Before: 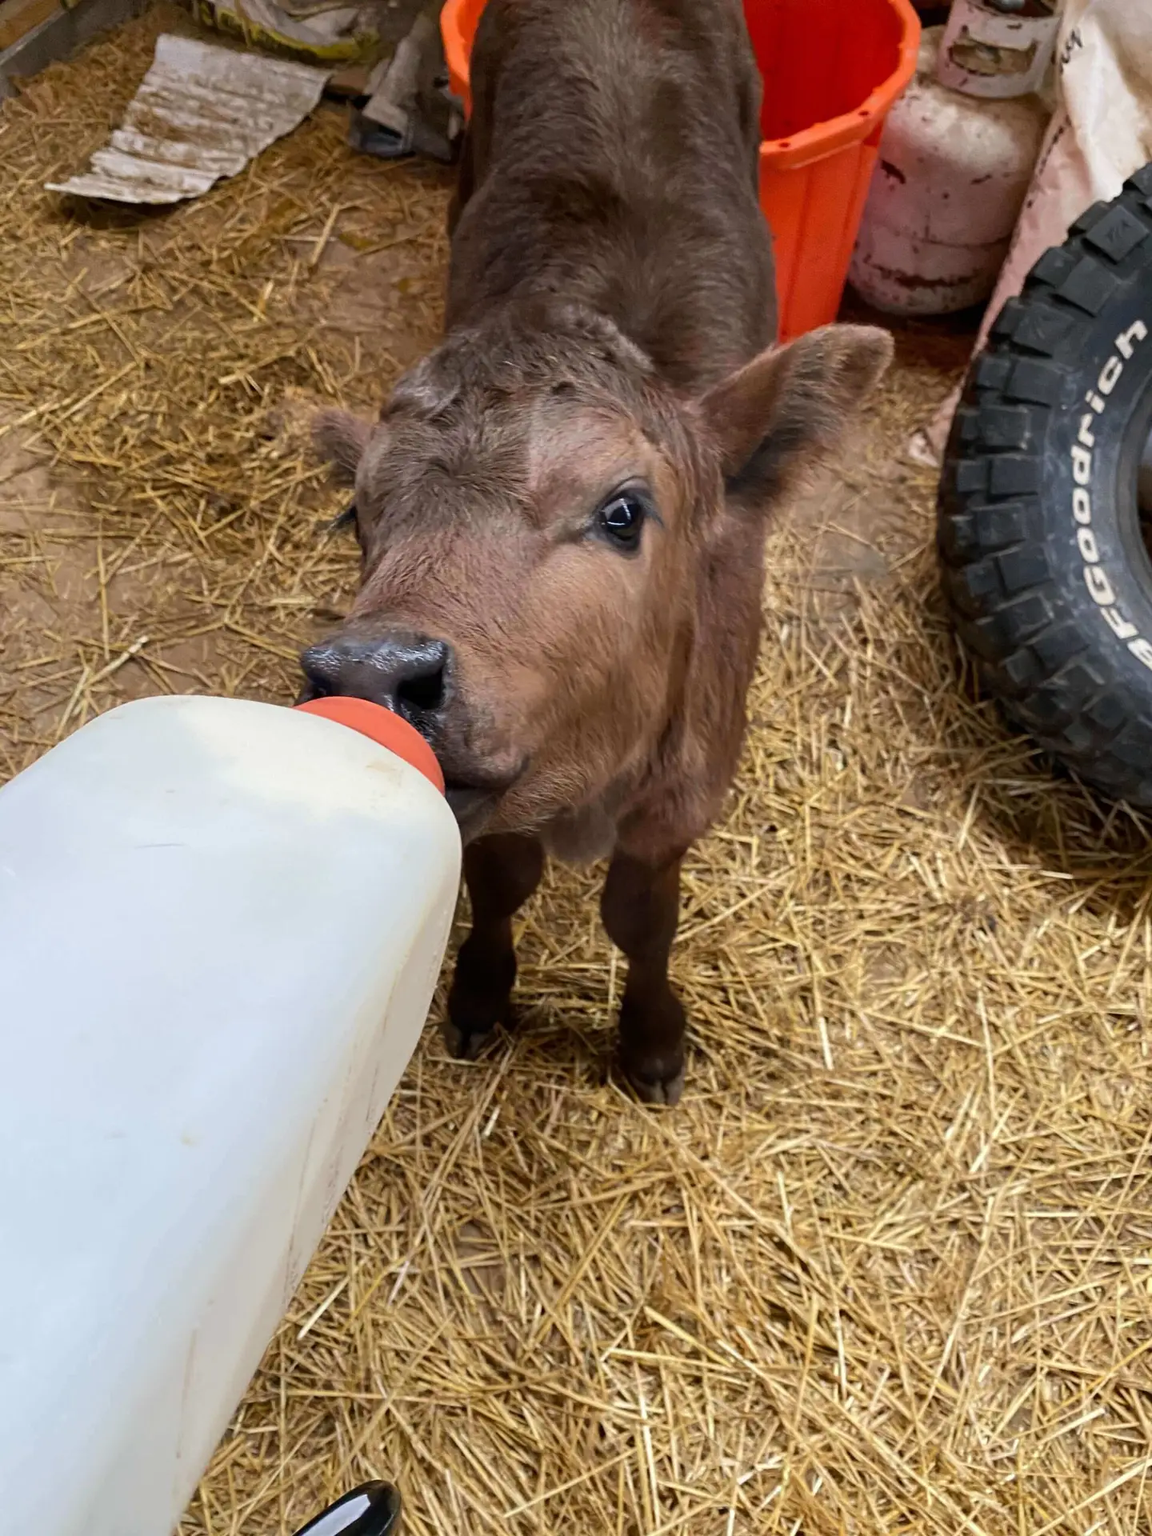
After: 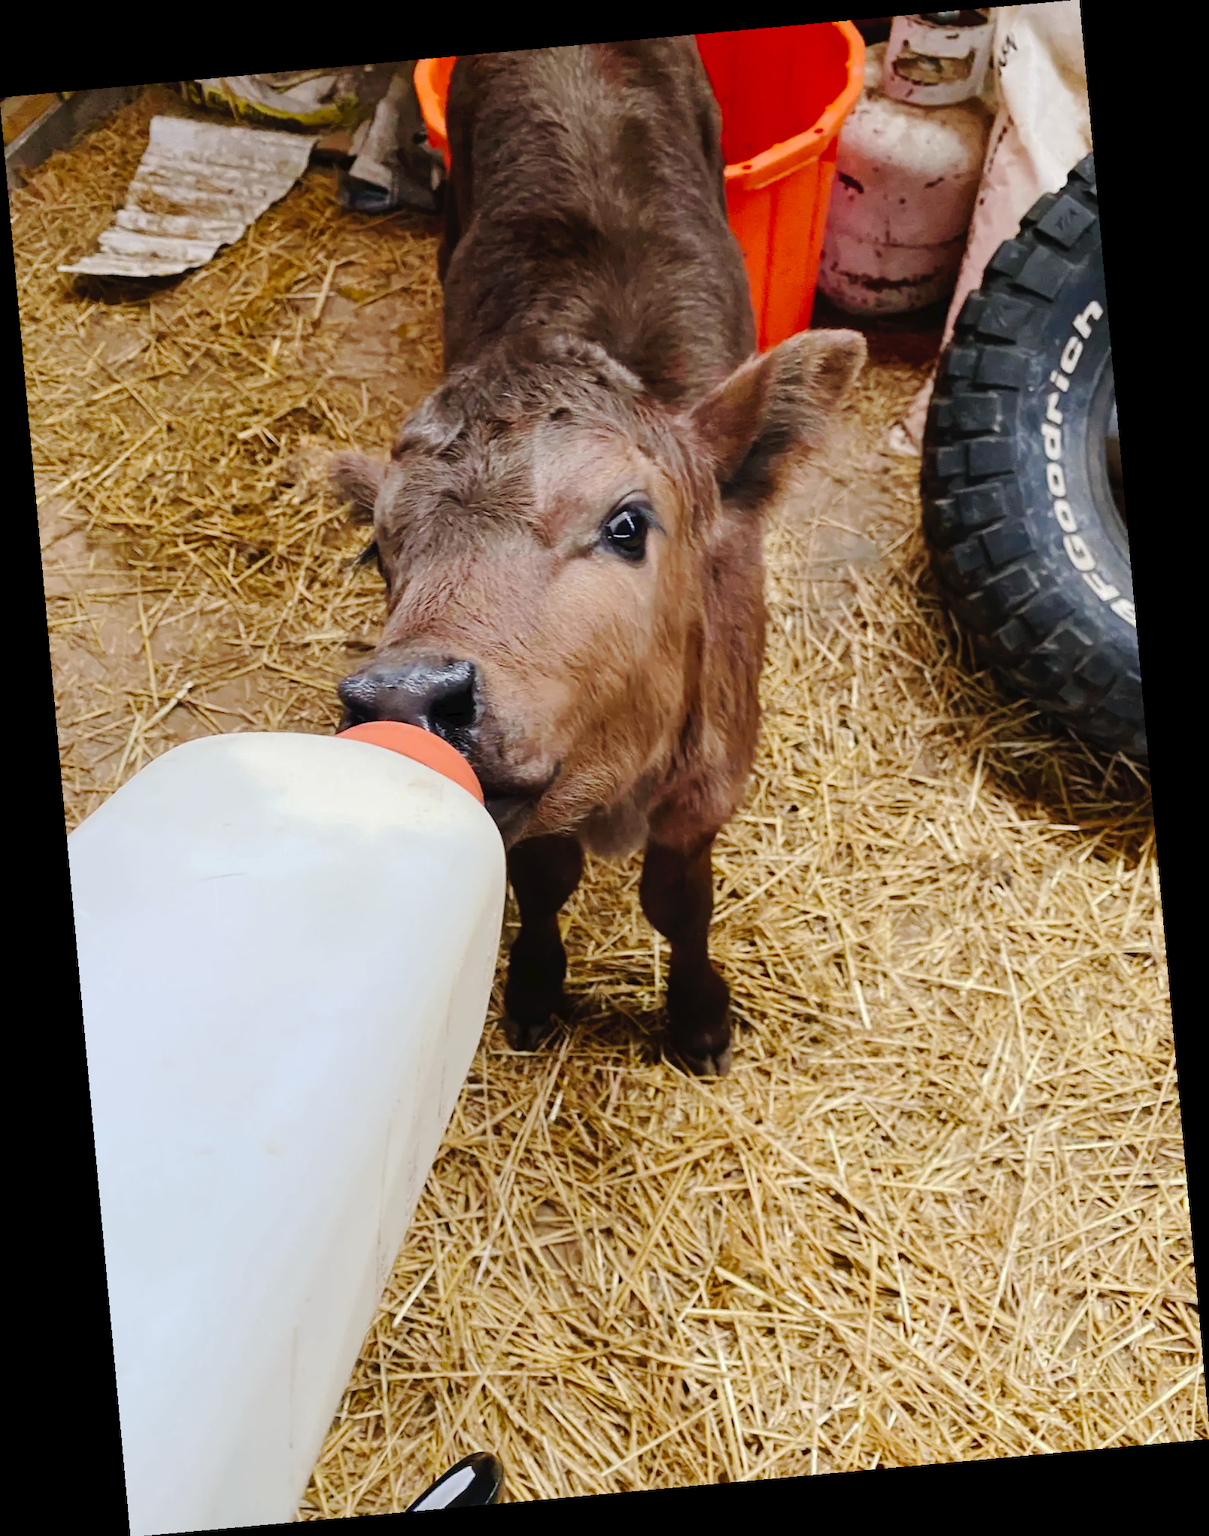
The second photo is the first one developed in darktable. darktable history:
tone curve: curves: ch0 [(0, 0) (0.003, 0.026) (0.011, 0.03) (0.025, 0.038) (0.044, 0.046) (0.069, 0.055) (0.1, 0.075) (0.136, 0.114) (0.177, 0.158) (0.224, 0.215) (0.277, 0.296) (0.335, 0.386) (0.399, 0.479) (0.468, 0.568) (0.543, 0.637) (0.623, 0.707) (0.709, 0.773) (0.801, 0.834) (0.898, 0.896) (1, 1)], preserve colors none
rotate and perspective: rotation -5.2°, automatic cropping off
